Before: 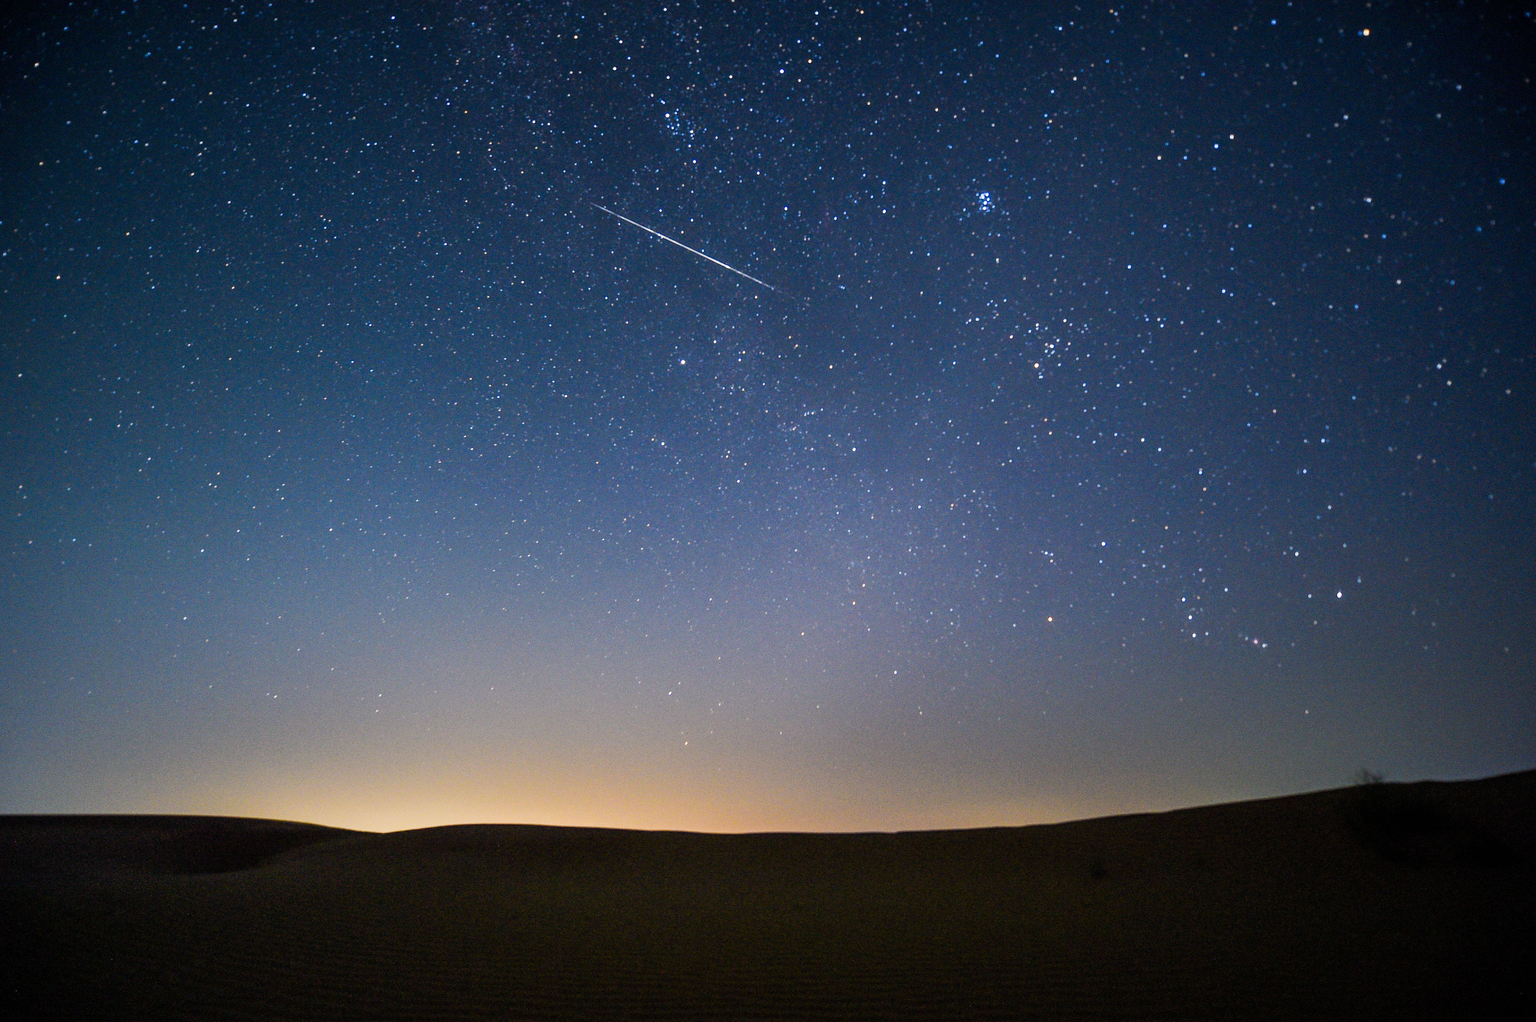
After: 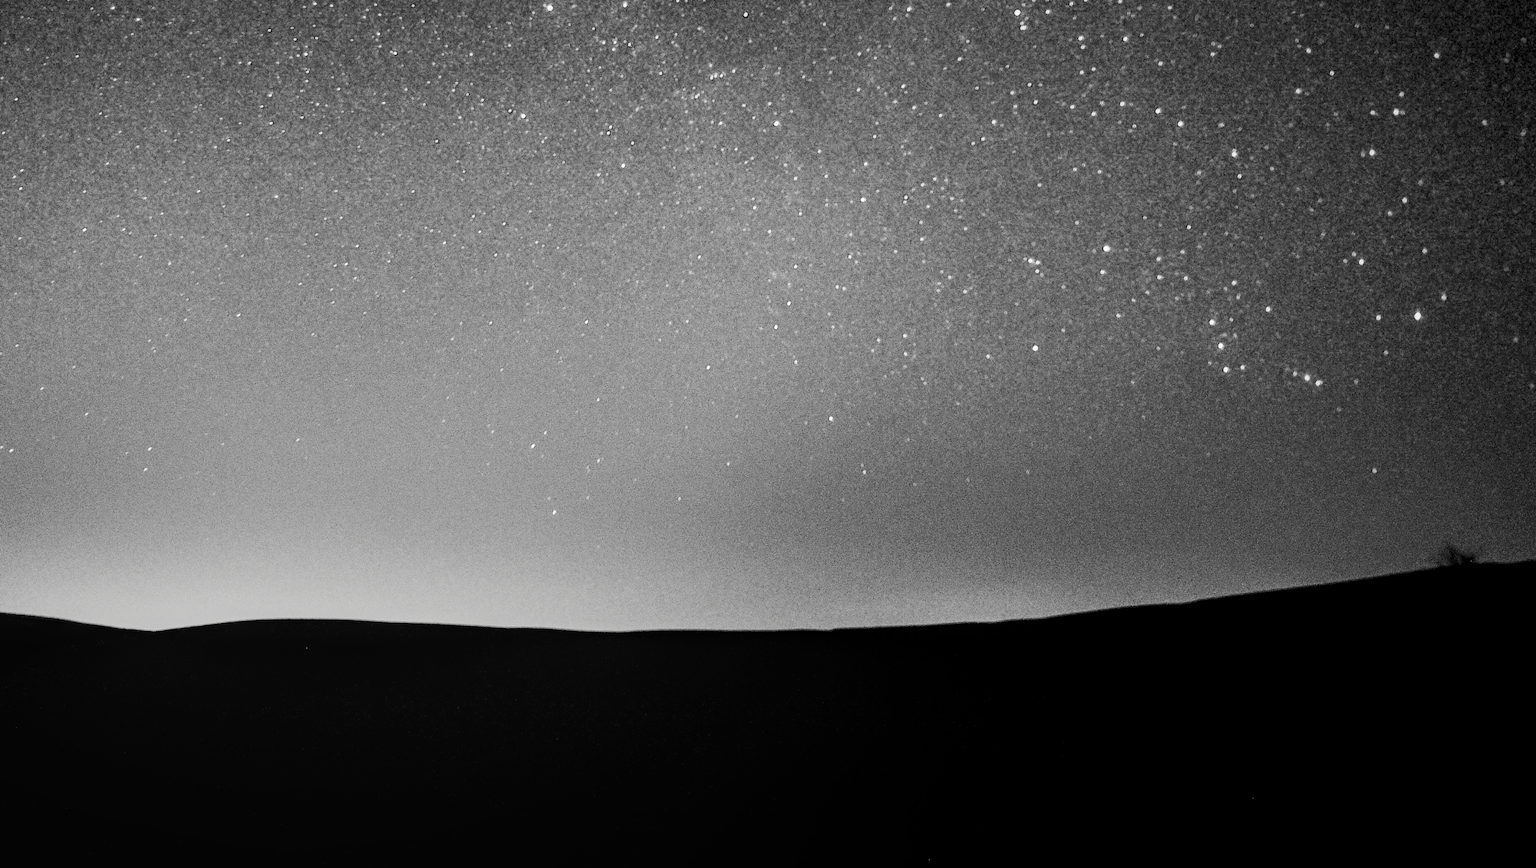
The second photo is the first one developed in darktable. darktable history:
crop and rotate: left 17.403%, top 34.866%, right 6.941%, bottom 0.849%
exposure: black level correction 0.001, compensate highlight preservation false
local contrast: on, module defaults
filmic rgb: black relative exposure -5.12 EV, white relative exposure 3.53 EV, threshold 2.98 EV, hardness 3.19, contrast 1.498, highlights saturation mix -49.46%, color science v4 (2020), enable highlight reconstruction true
tone curve: curves: ch0 [(0, 0) (0.08, 0.069) (0.4, 0.391) (0.6, 0.609) (0.92, 0.93) (1, 1)], color space Lab, linked channels, preserve colors none
